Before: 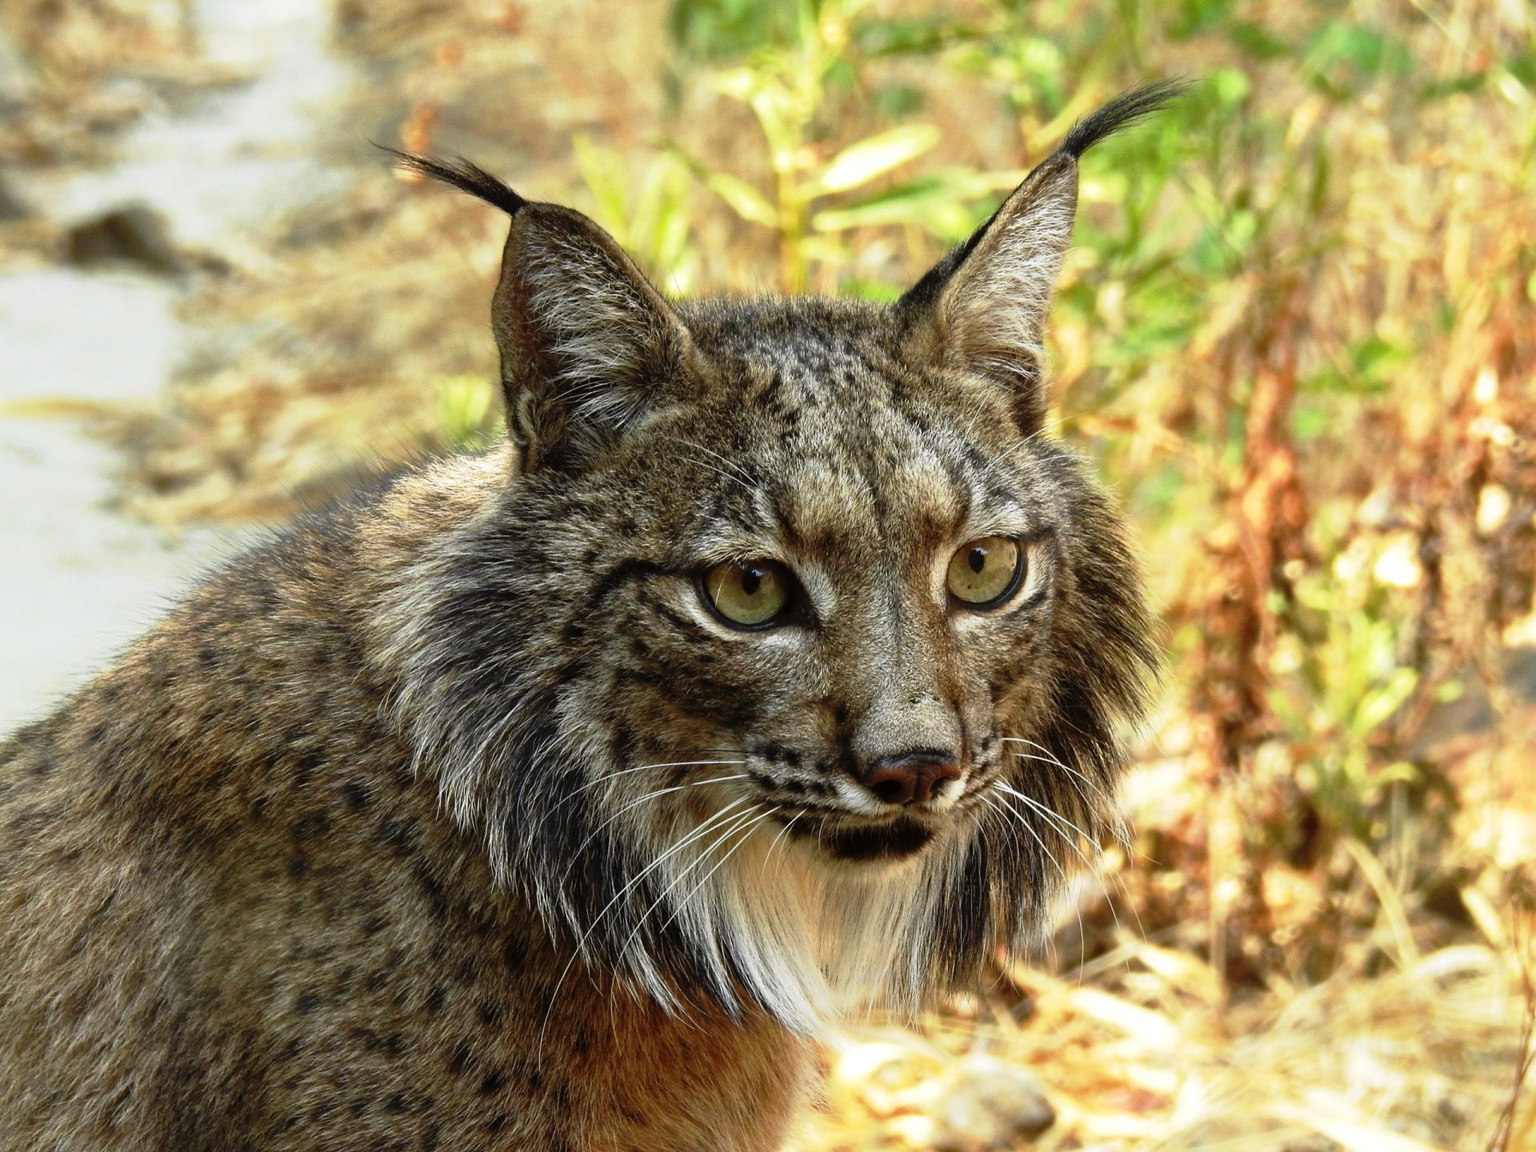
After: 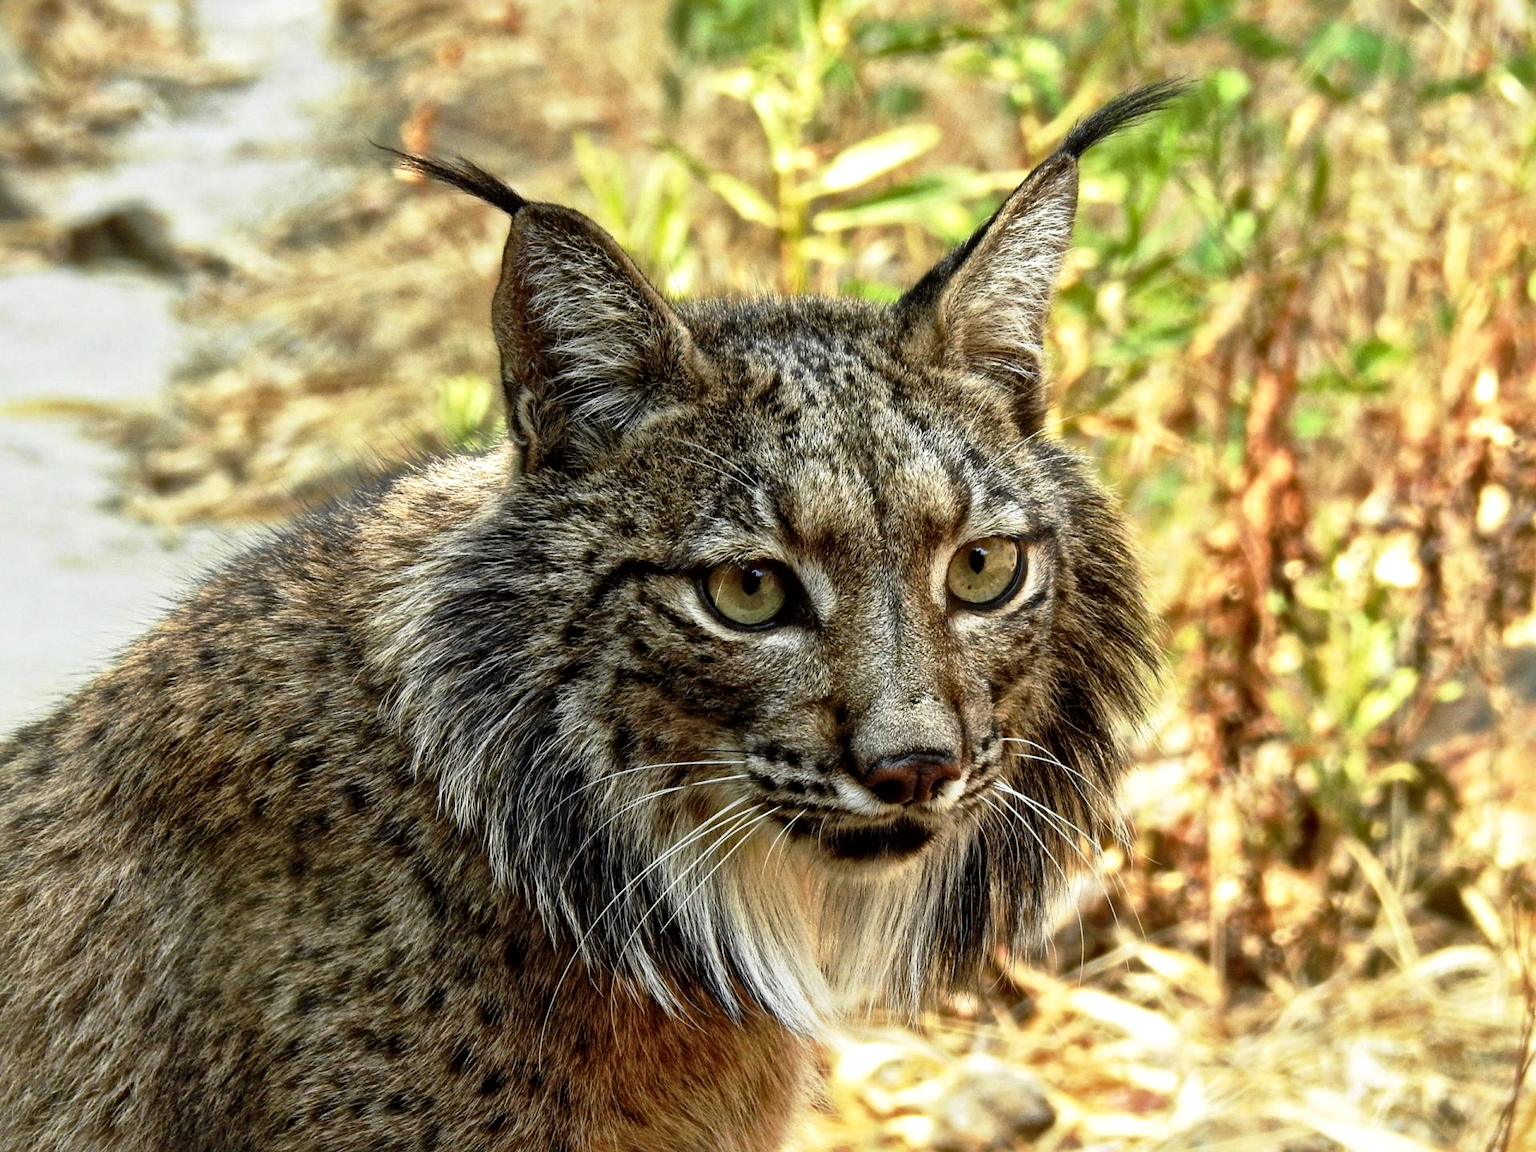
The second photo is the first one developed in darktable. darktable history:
local contrast: mode bilateral grid, contrast 21, coarseness 19, detail 164%, midtone range 0.2
